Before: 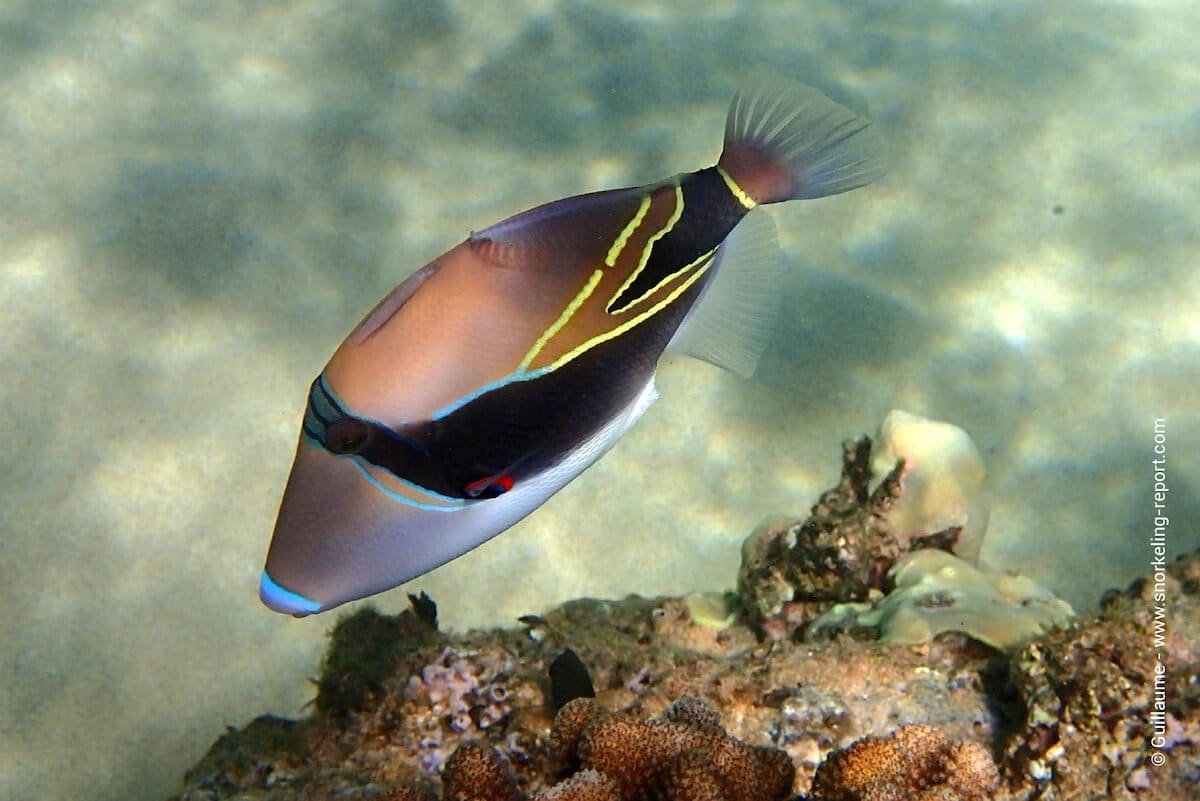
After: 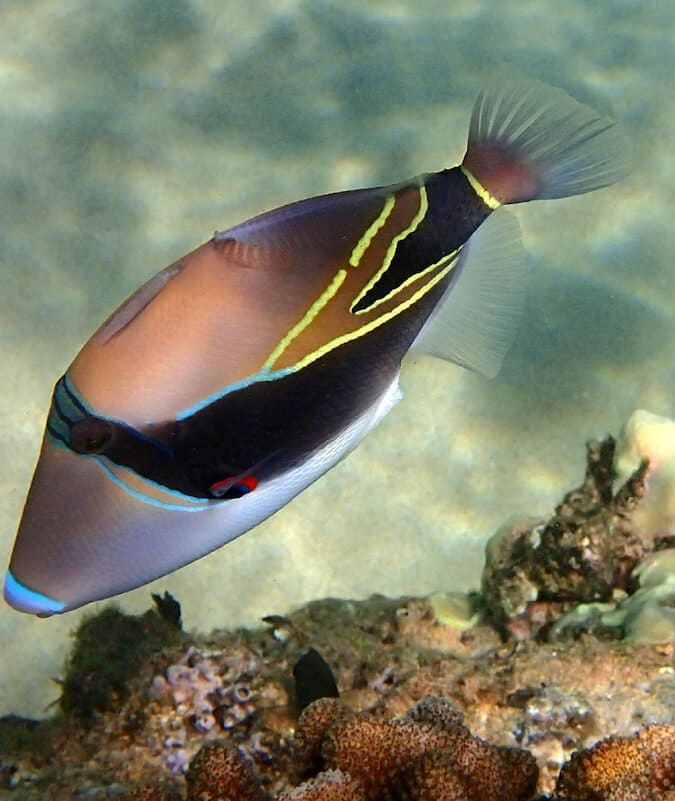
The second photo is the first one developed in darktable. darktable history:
exposure: compensate highlight preservation false
crop: left 21.388%, right 22.295%
